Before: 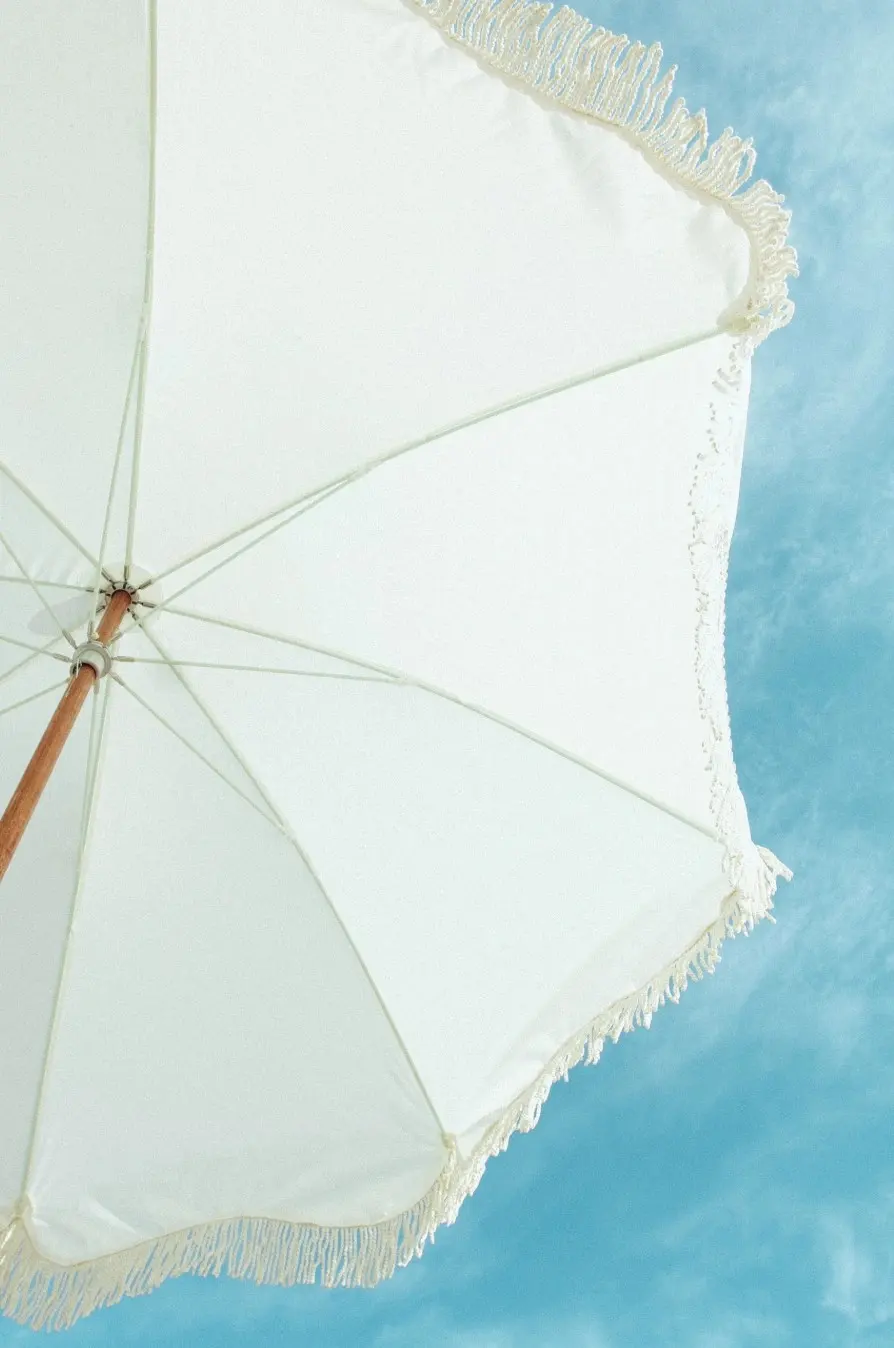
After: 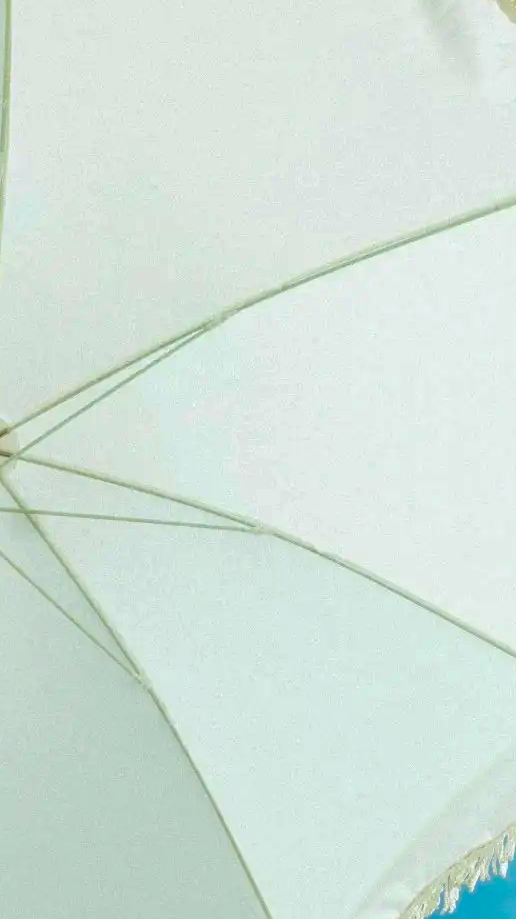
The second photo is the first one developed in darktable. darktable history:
haze removal: compatibility mode true, adaptive false
shadows and highlights: on, module defaults
crop: left 16.202%, top 11.208%, right 26.045%, bottom 20.557%
contrast brightness saturation: saturation 0.5
